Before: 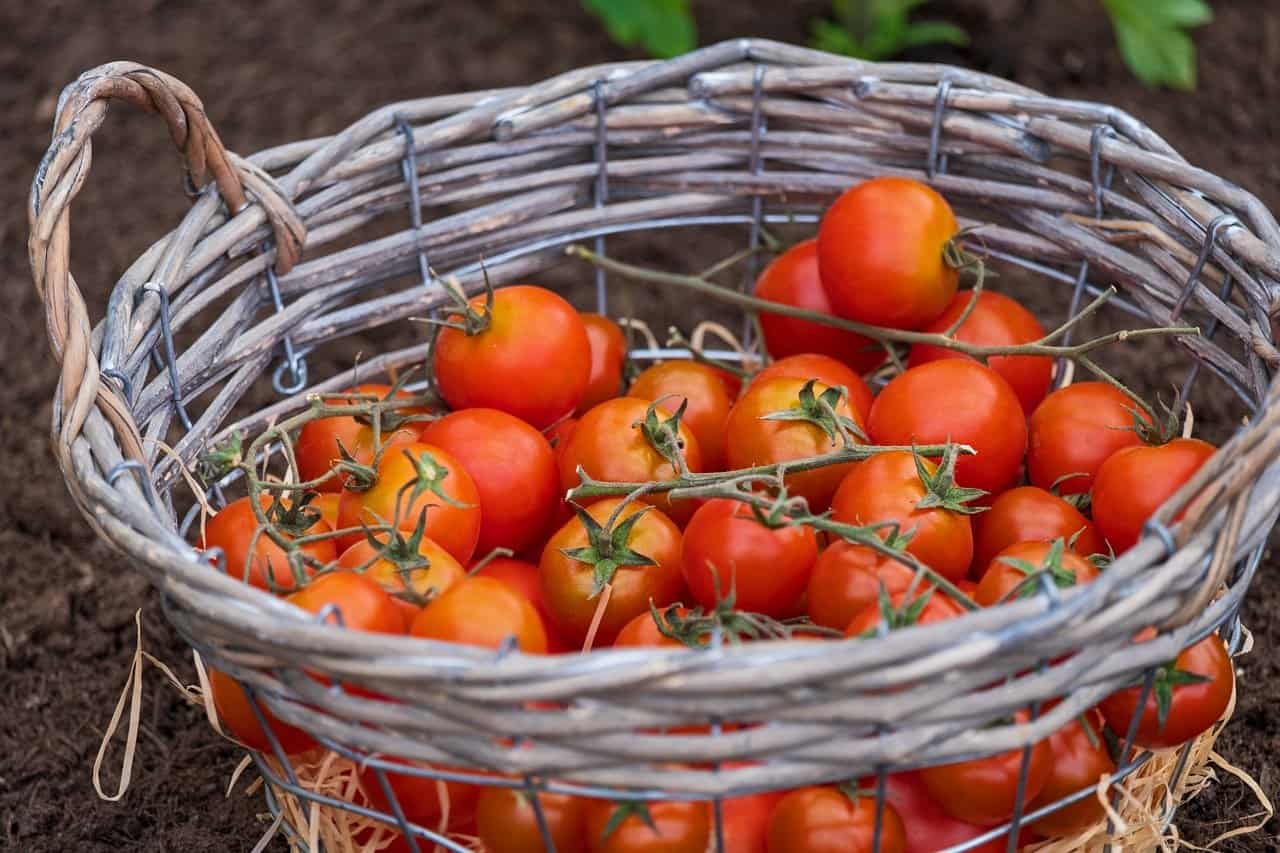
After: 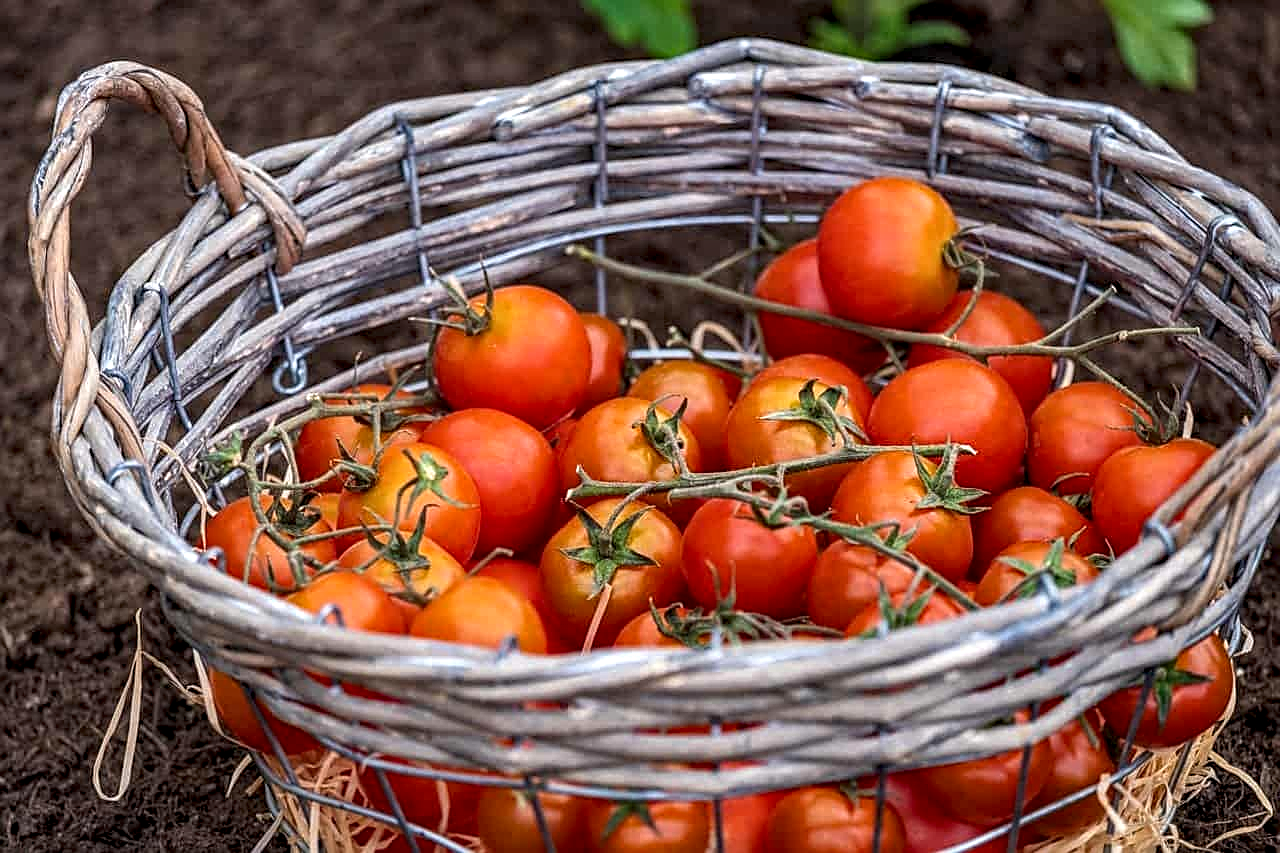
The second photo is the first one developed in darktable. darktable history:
haze removal: compatibility mode true, adaptive false
local contrast: detail 150%
sharpen: on, module defaults
